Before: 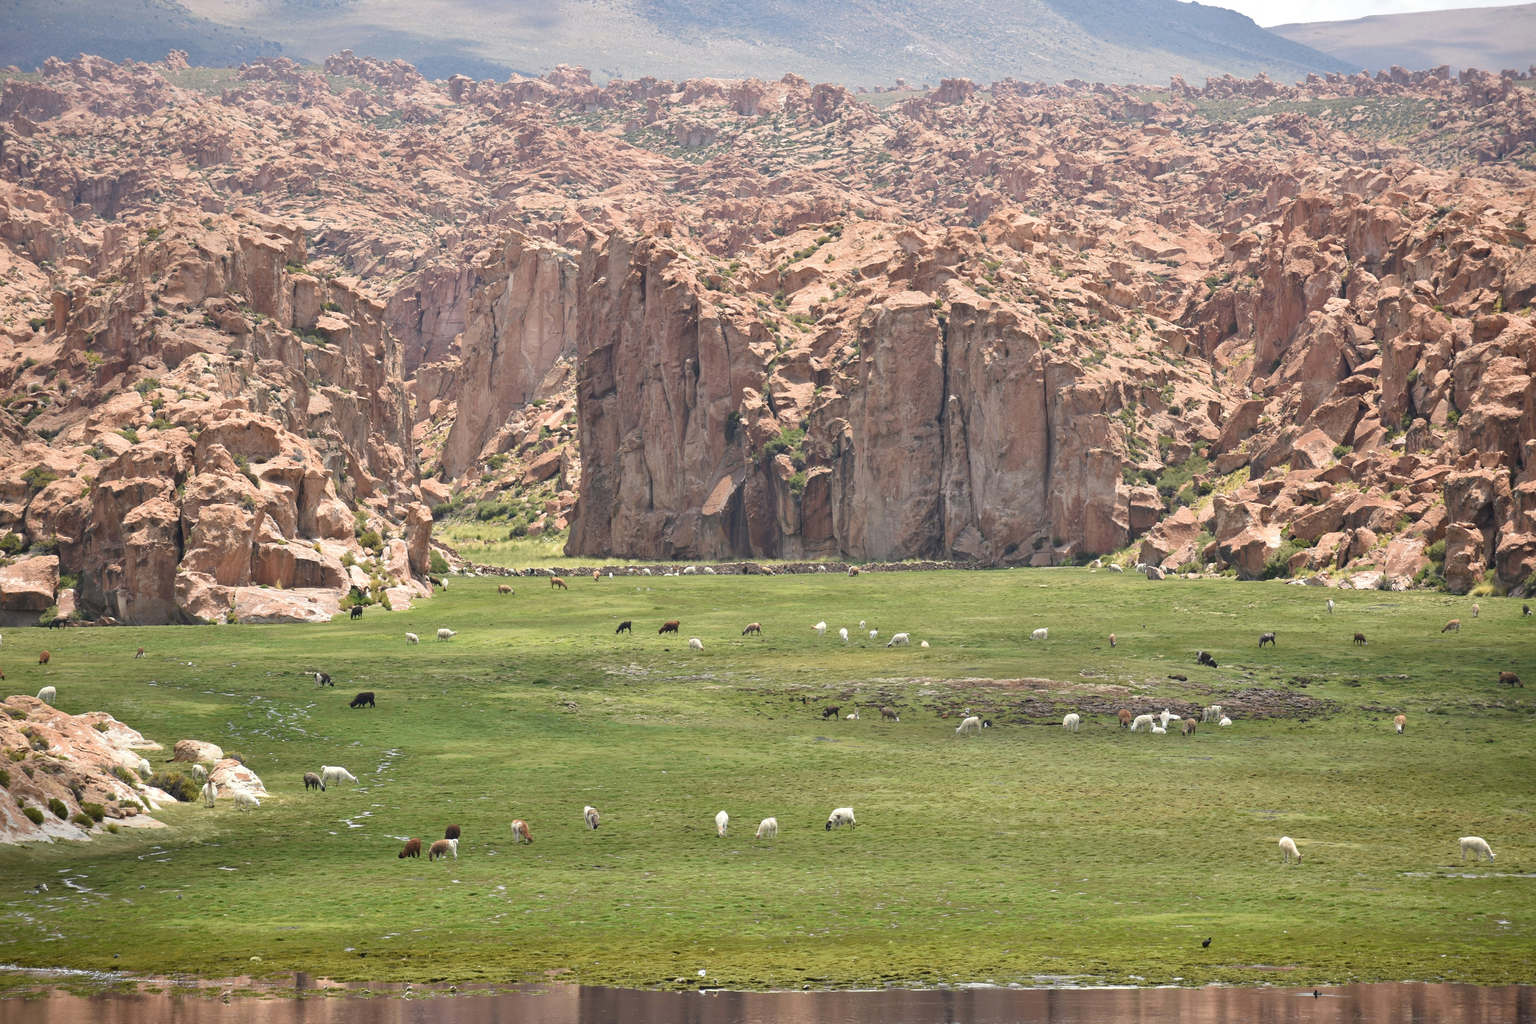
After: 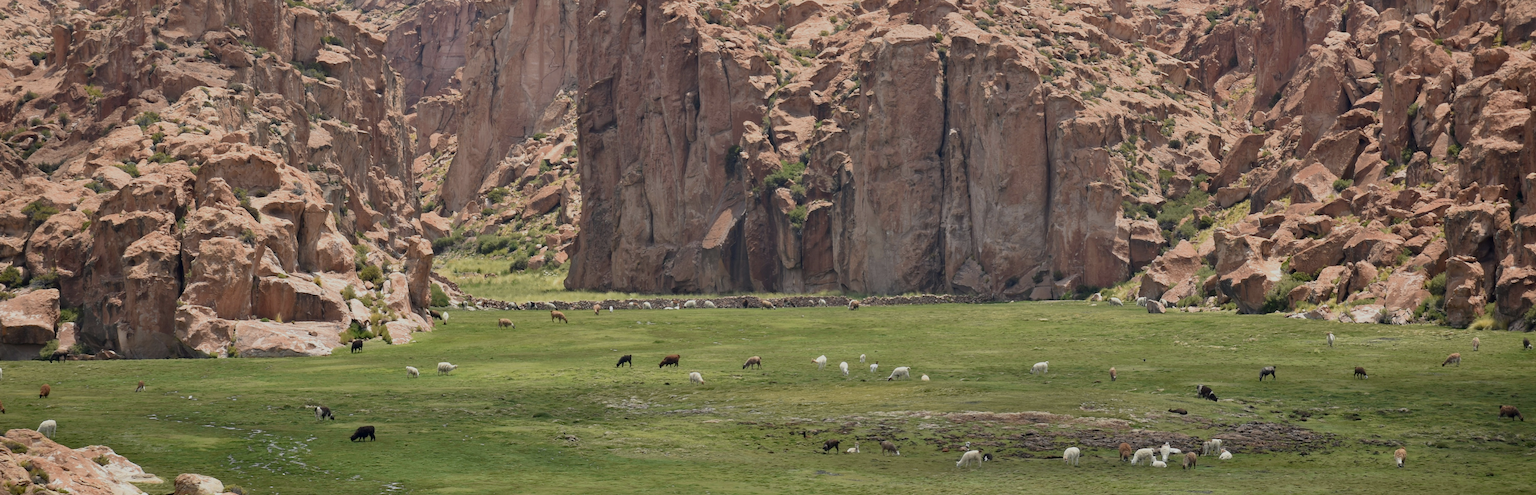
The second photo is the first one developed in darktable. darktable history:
crop and rotate: top 26.056%, bottom 25.543%
exposure: black level correction 0.009, exposure -0.637 EV, compensate highlight preservation false
